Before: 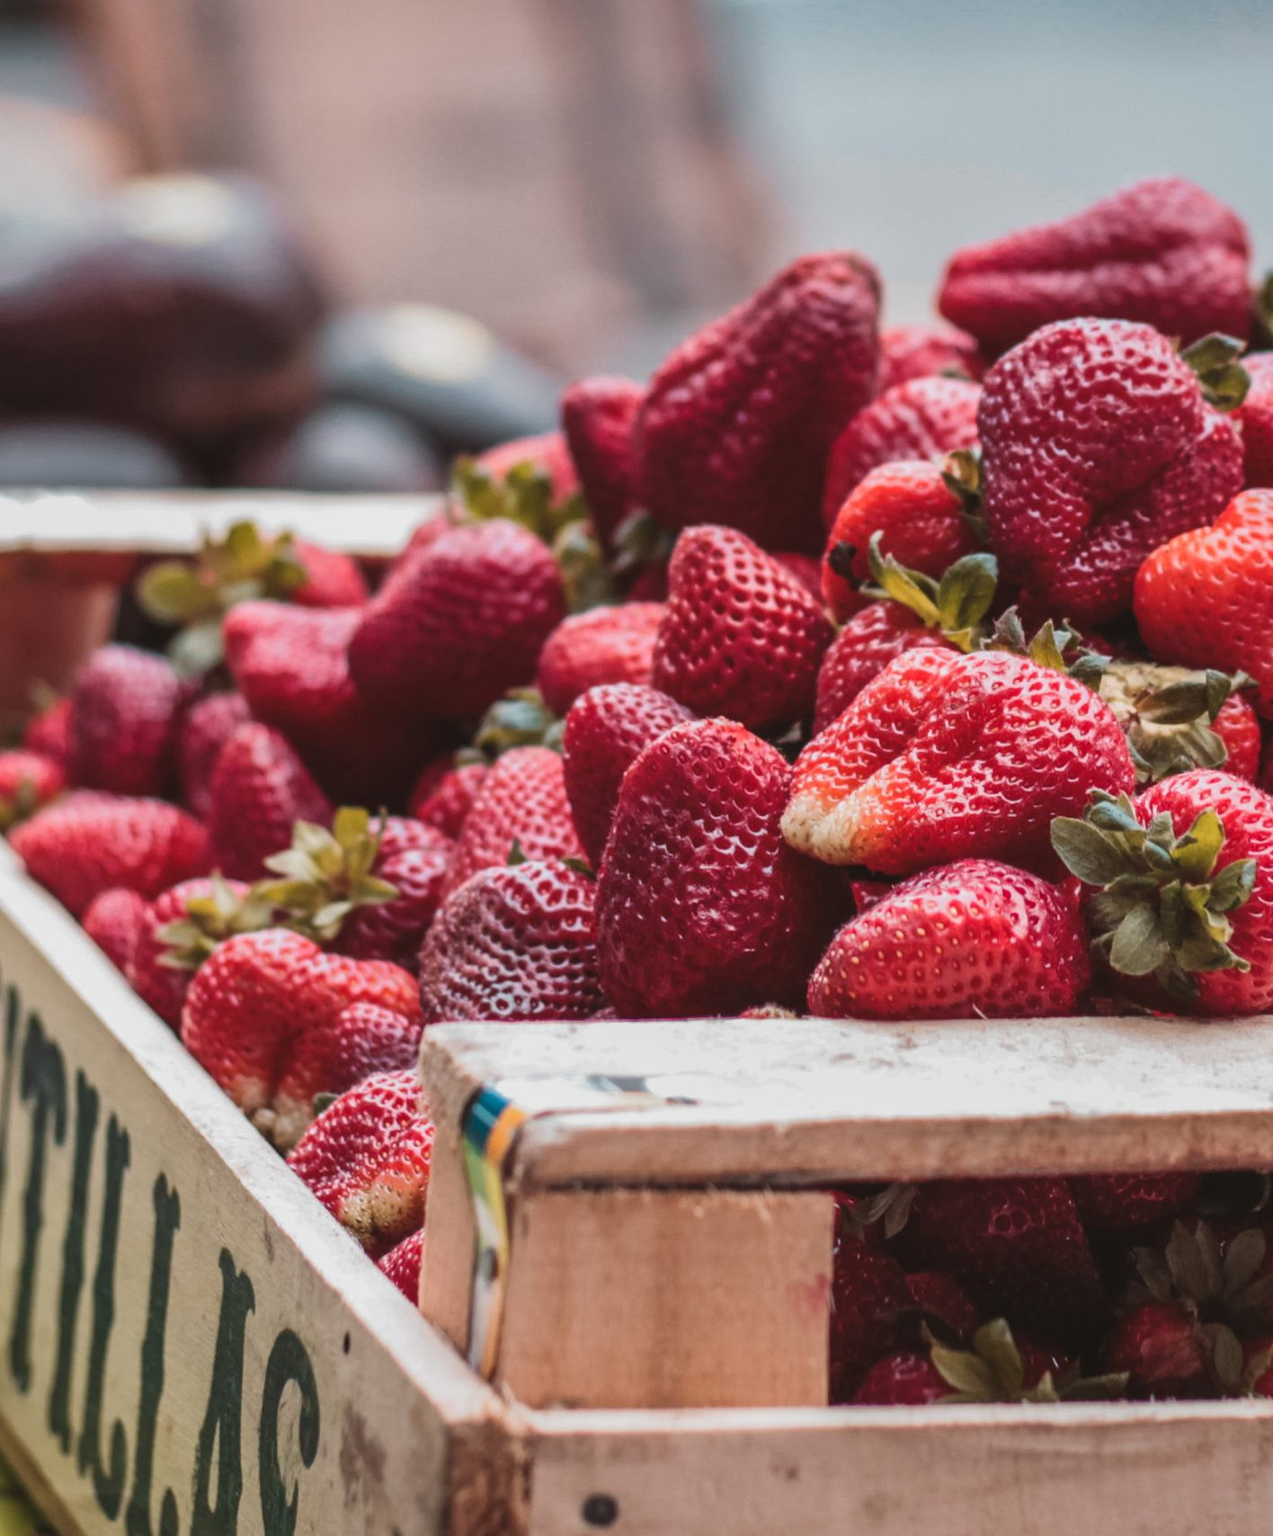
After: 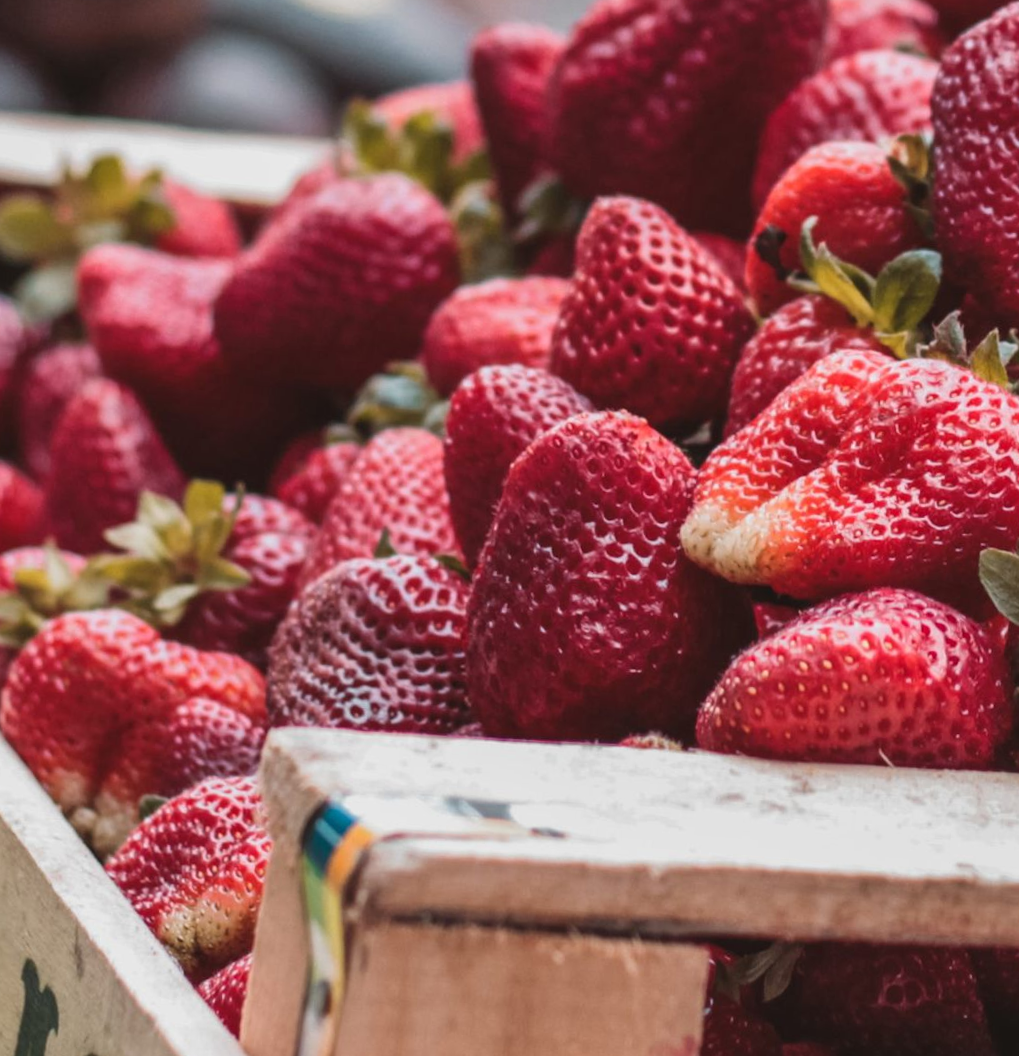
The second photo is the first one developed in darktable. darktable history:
crop and rotate: angle -4.16°, left 9.782%, top 20.781%, right 12.089%, bottom 12.117%
